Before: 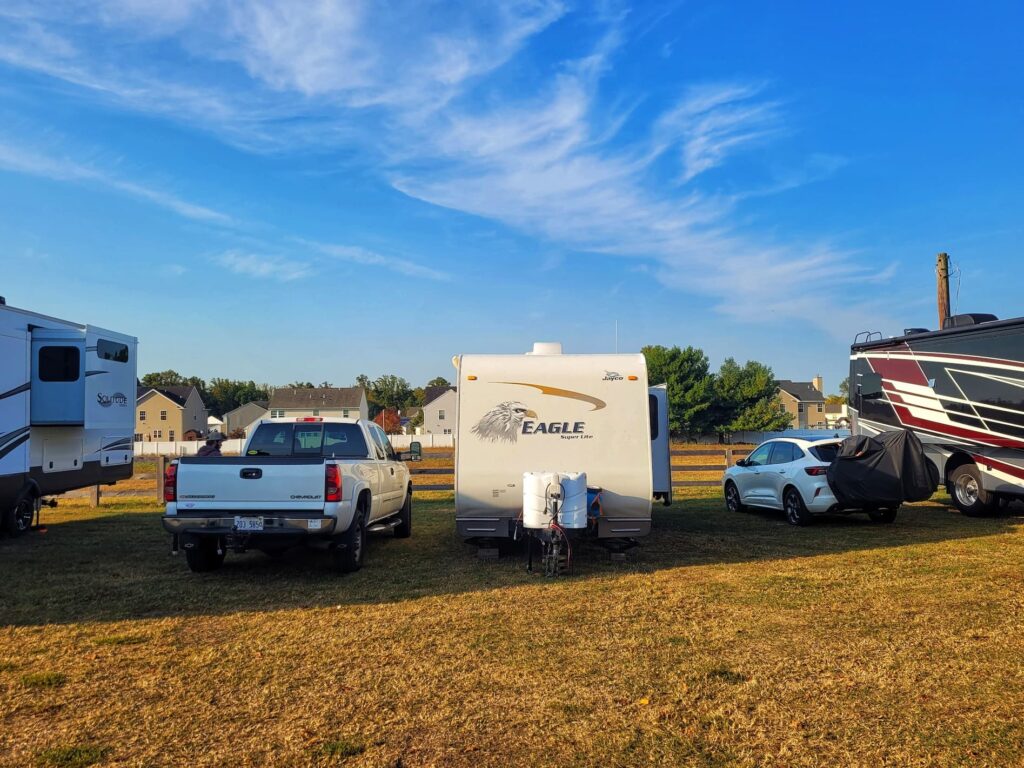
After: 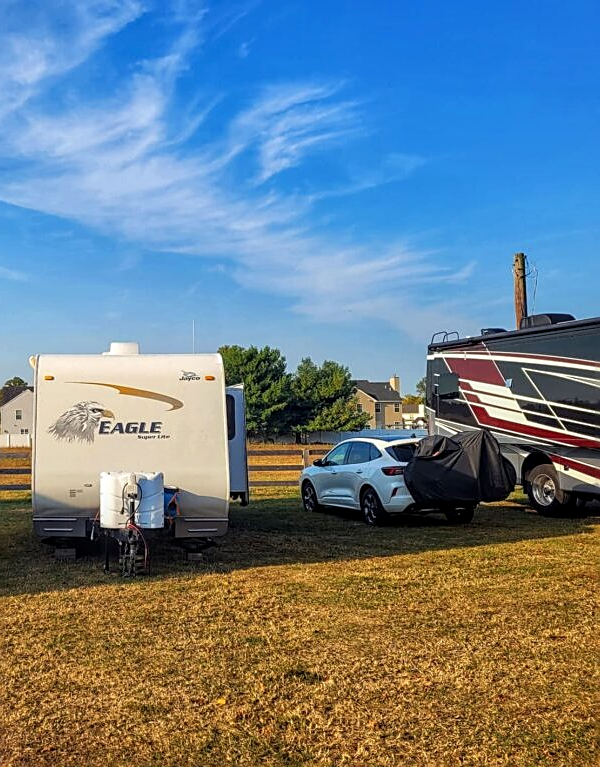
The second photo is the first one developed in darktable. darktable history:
local contrast: on, module defaults
sharpen: on, module defaults
crop: left 41.402%
